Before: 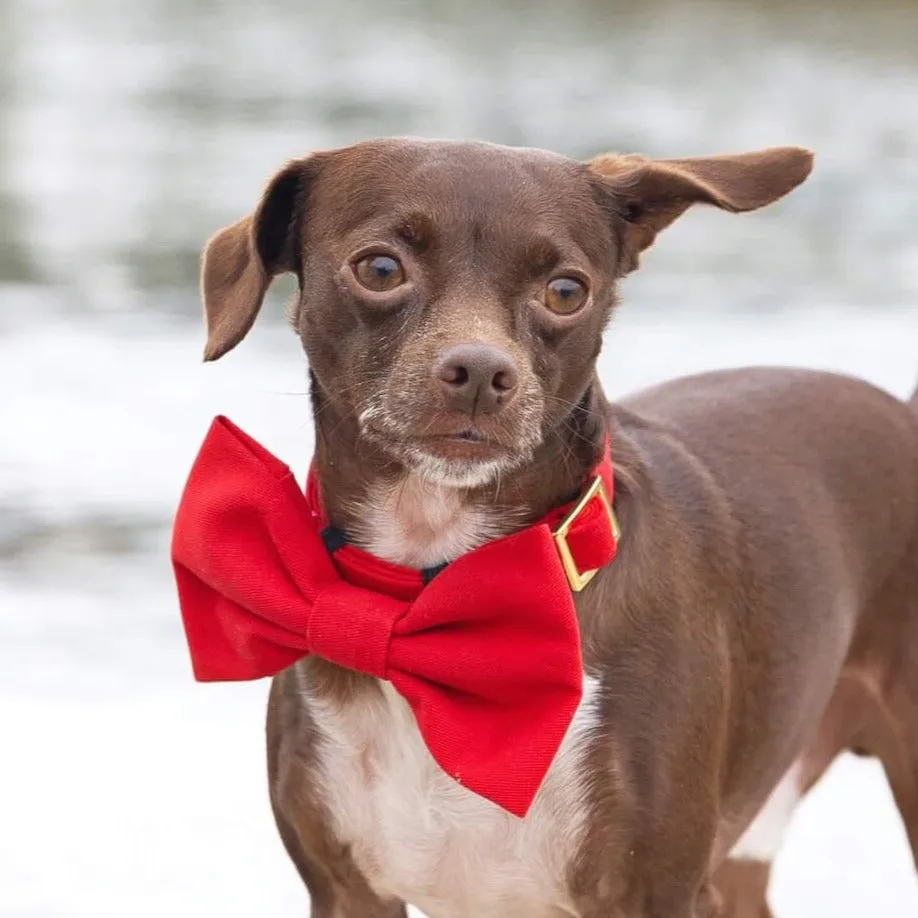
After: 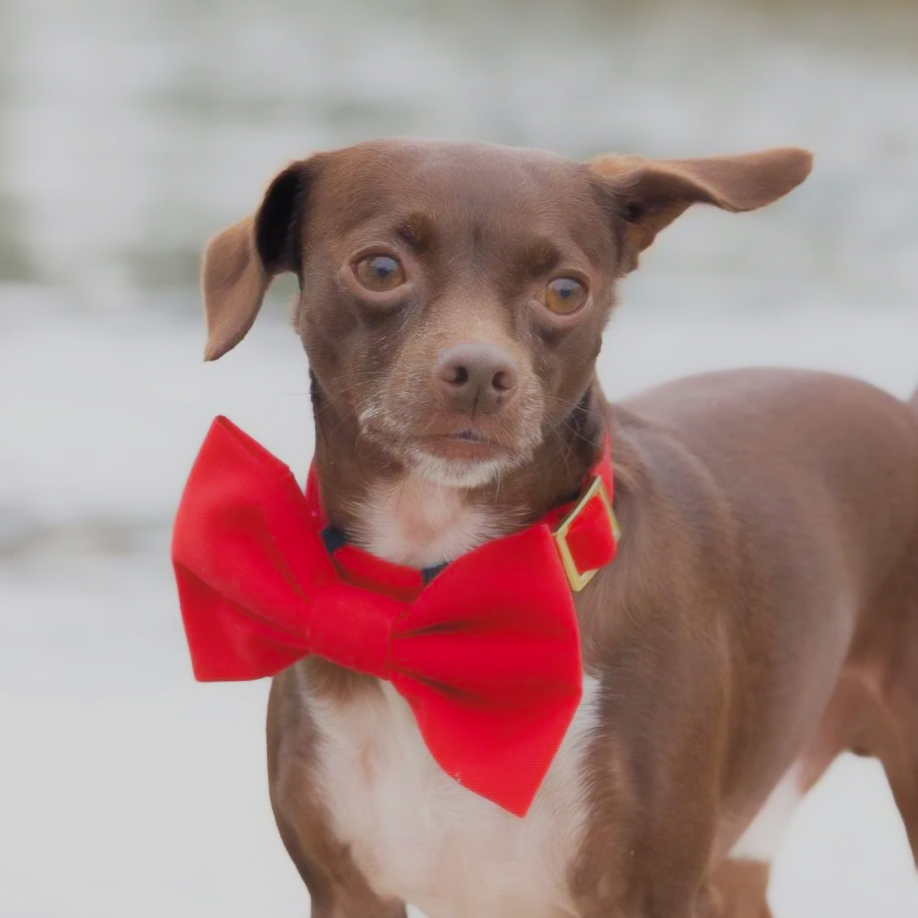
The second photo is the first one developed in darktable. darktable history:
contrast equalizer: y [[0.5, 0.542, 0.583, 0.625, 0.667, 0.708], [0.5 ×6], [0.5 ×6], [0 ×6], [0 ×6]], mix -0.997
filmic rgb: black relative exposure -7.65 EV, white relative exposure 4.56 EV, hardness 3.61, preserve chrominance max RGB, iterations of high-quality reconstruction 0
